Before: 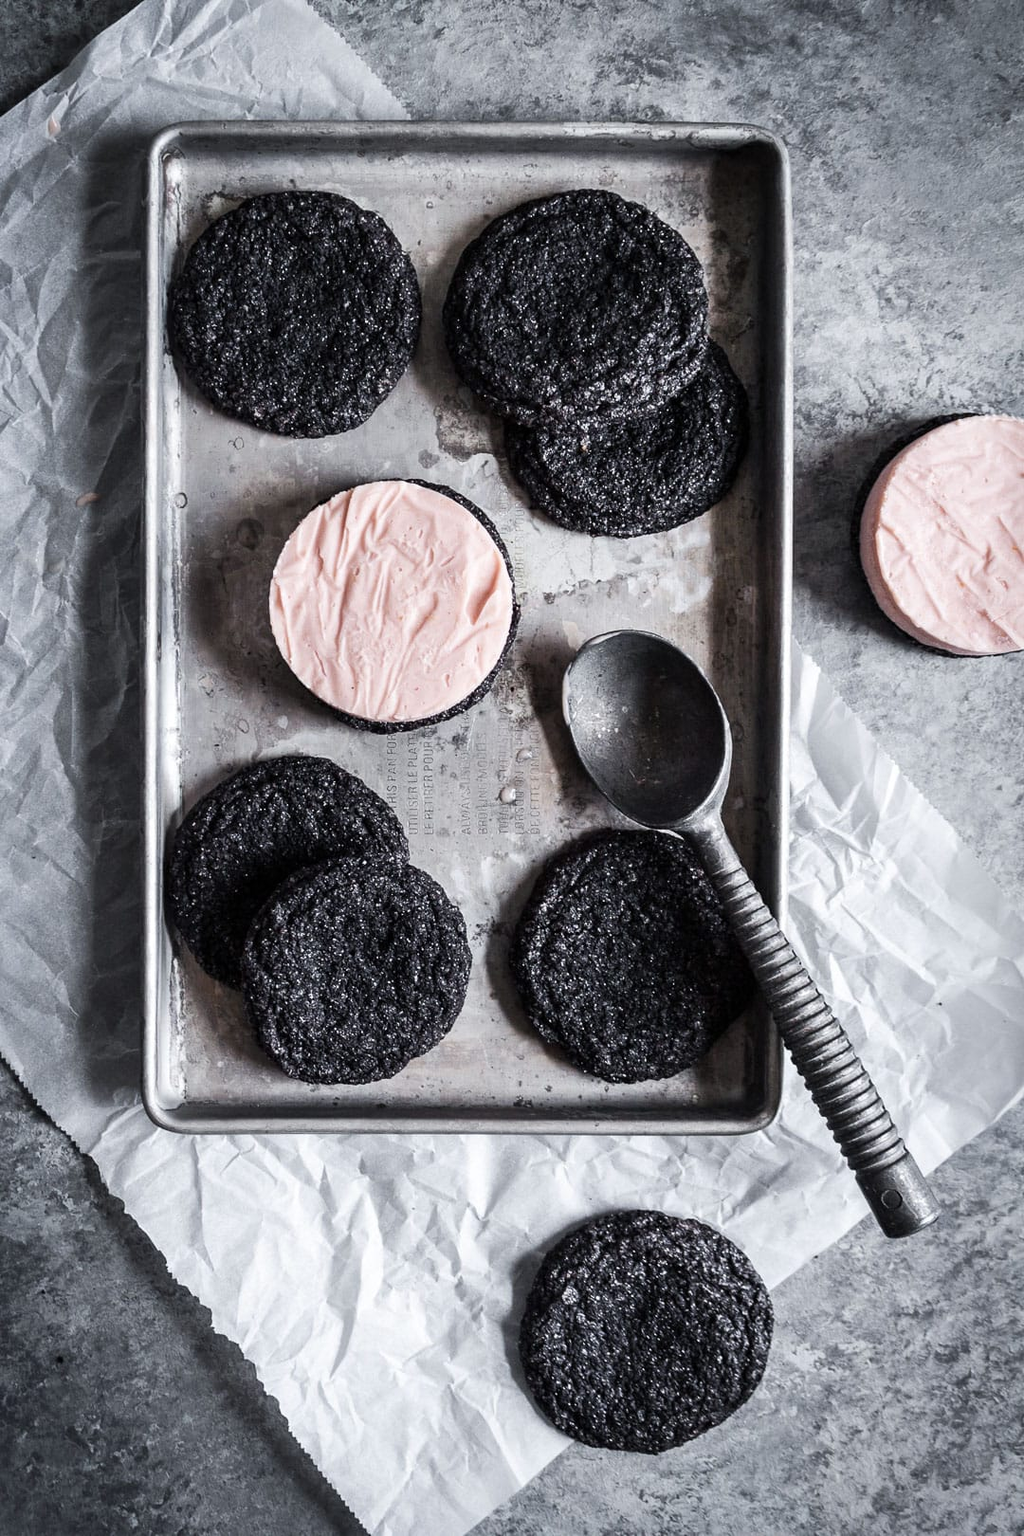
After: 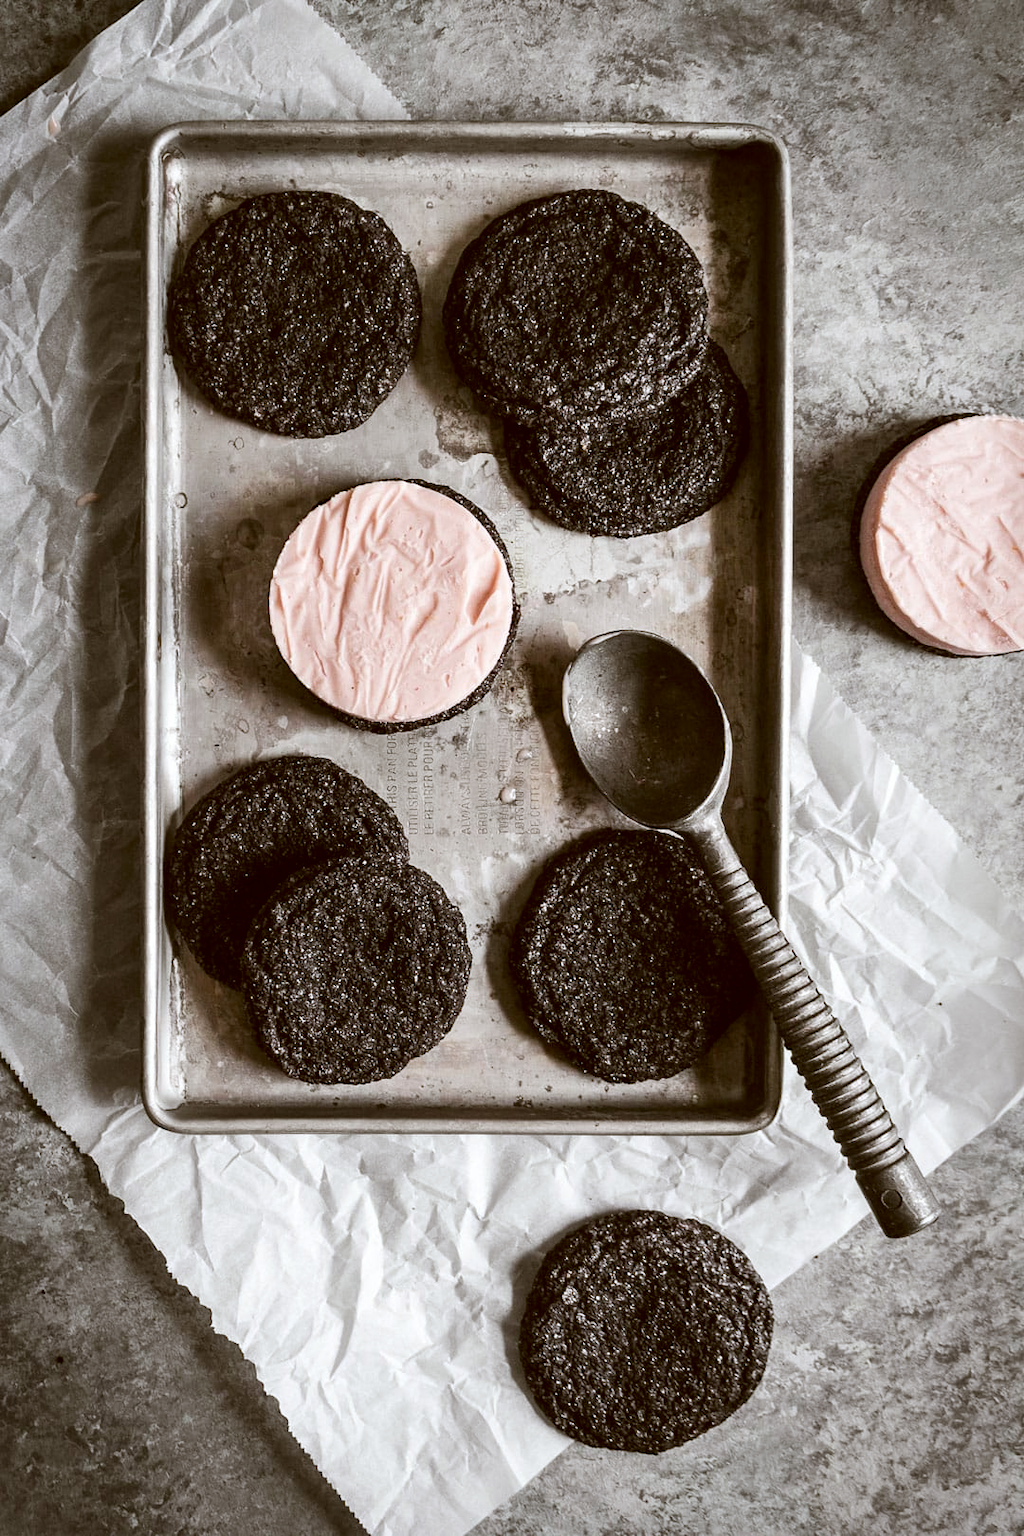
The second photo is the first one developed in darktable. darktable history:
color correction: highlights a* -0.383, highlights b* 0.171, shadows a* 4.73, shadows b* 20.4
